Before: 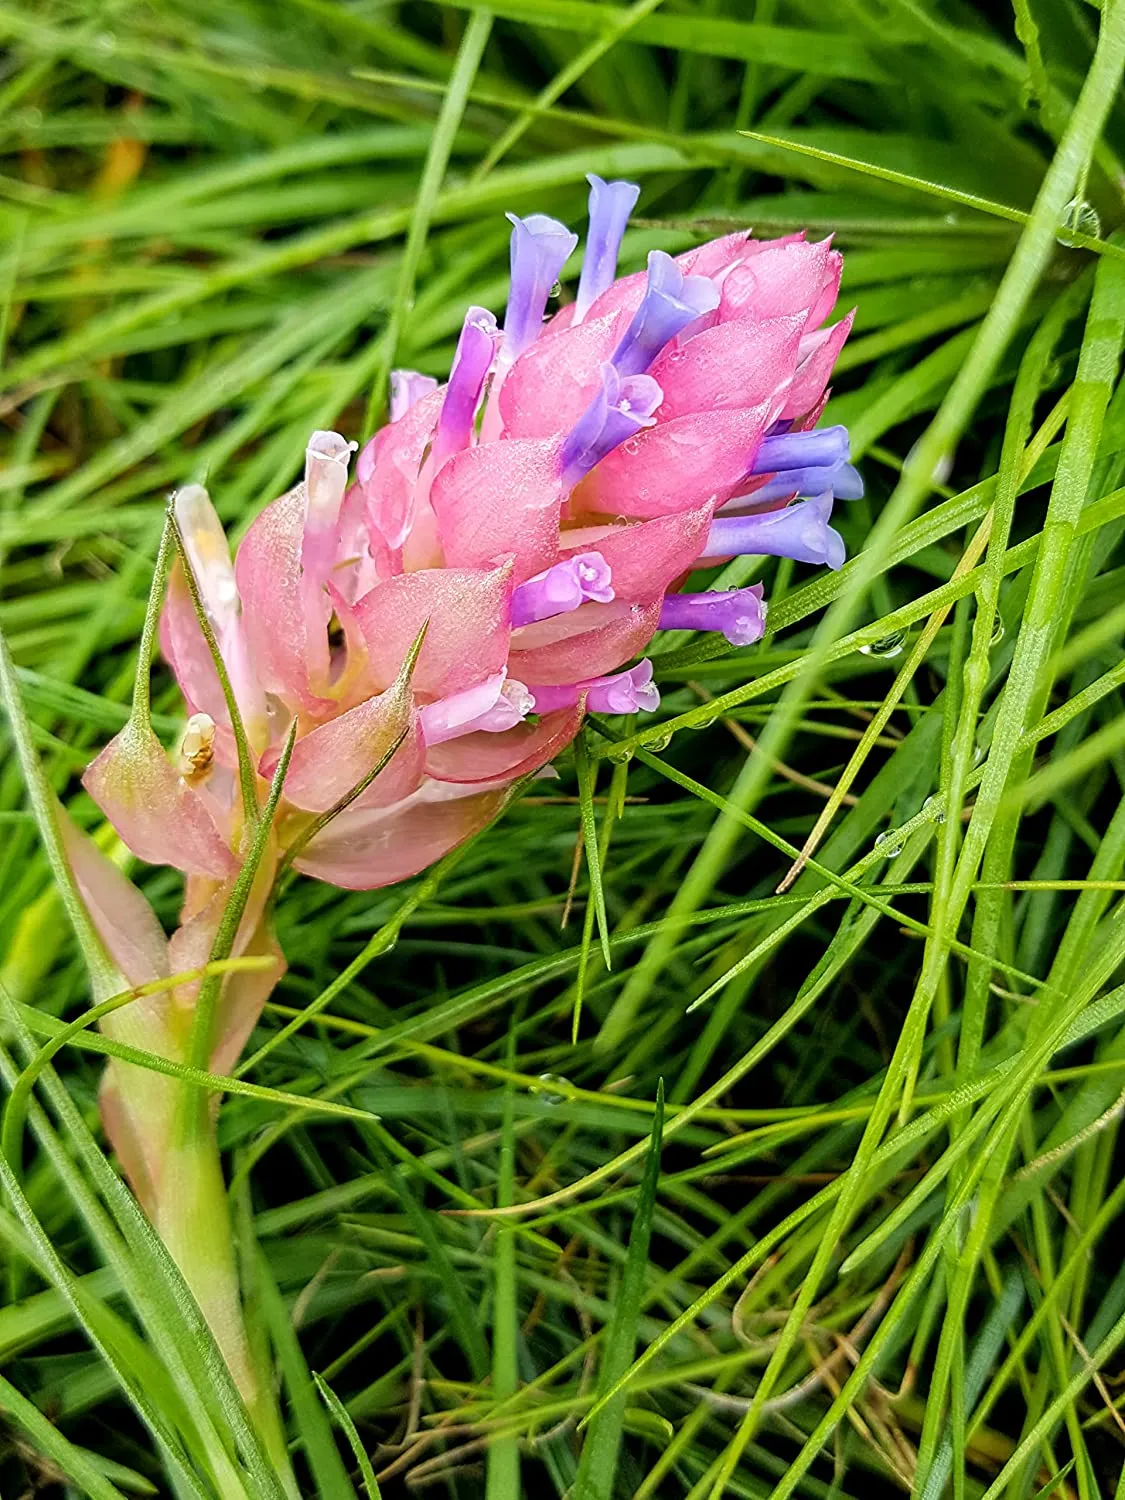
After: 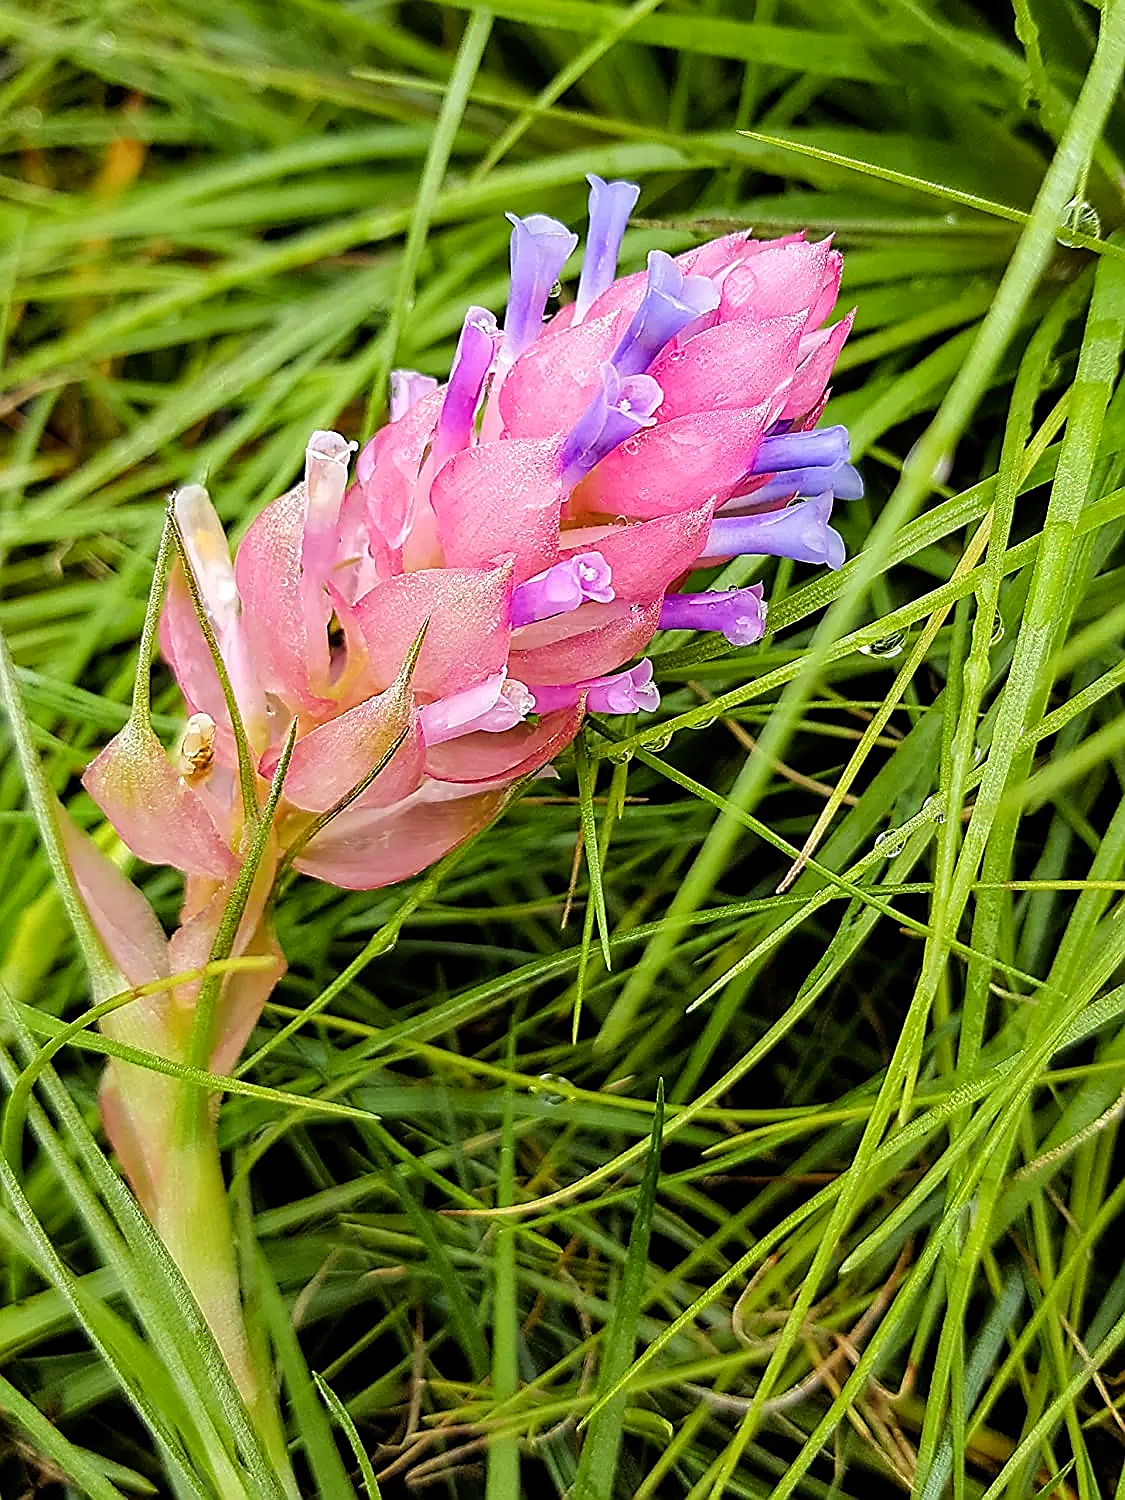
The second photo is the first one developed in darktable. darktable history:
sharpen: radius 1.418, amount 1.256, threshold 0.77
color balance rgb: power › luminance -7.842%, power › chroma 1.349%, power › hue 330.45°, perceptual saturation grading › global saturation -0.018%, perceptual brilliance grading › mid-tones 9.248%, perceptual brilliance grading › shadows 14.175%
